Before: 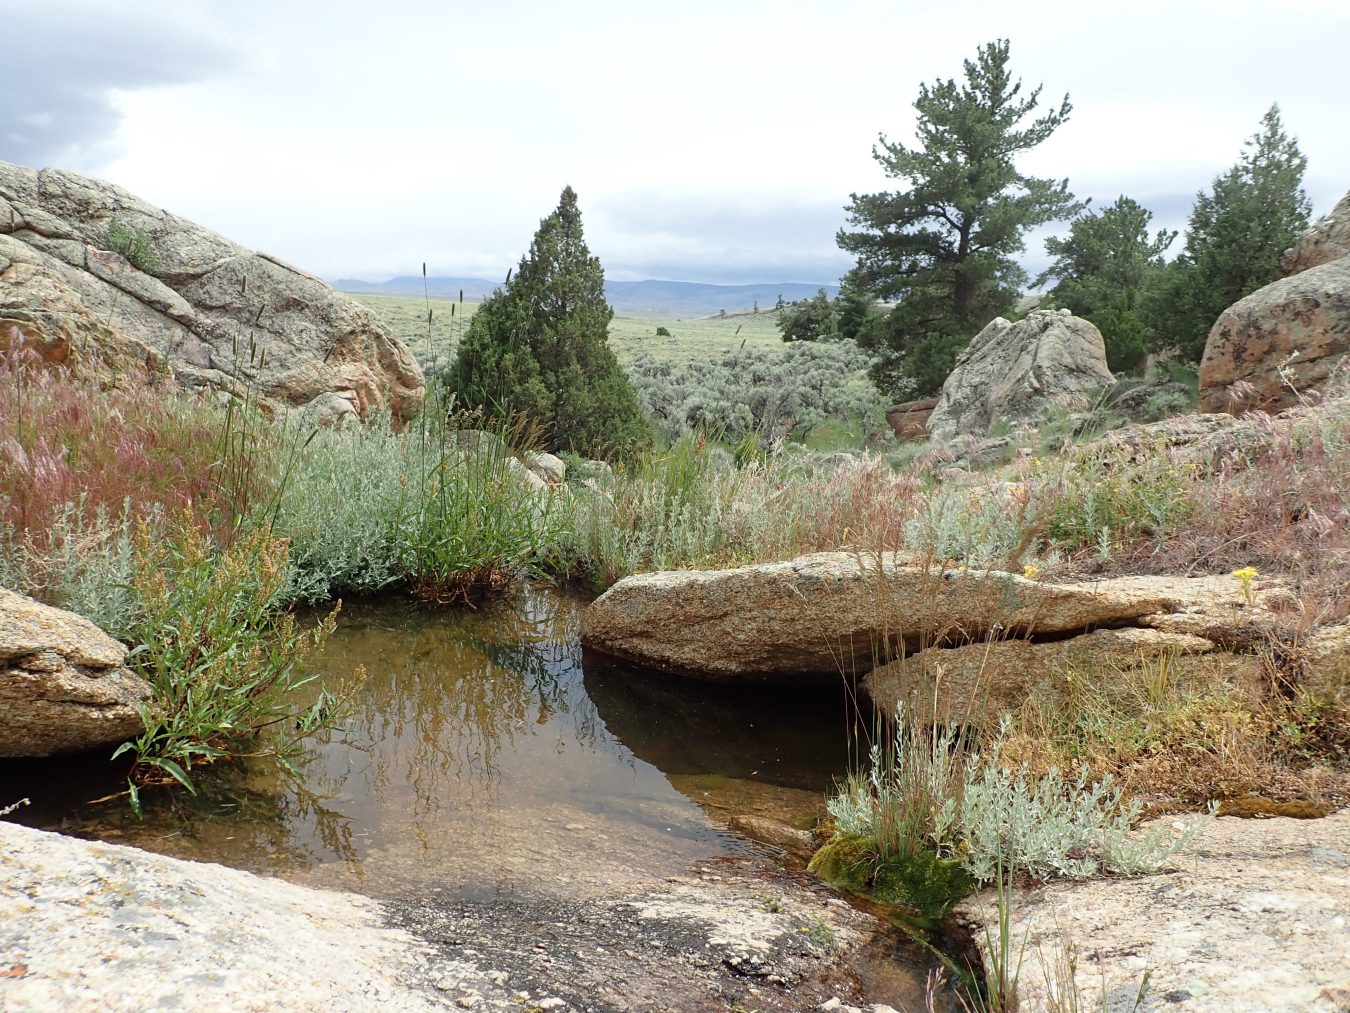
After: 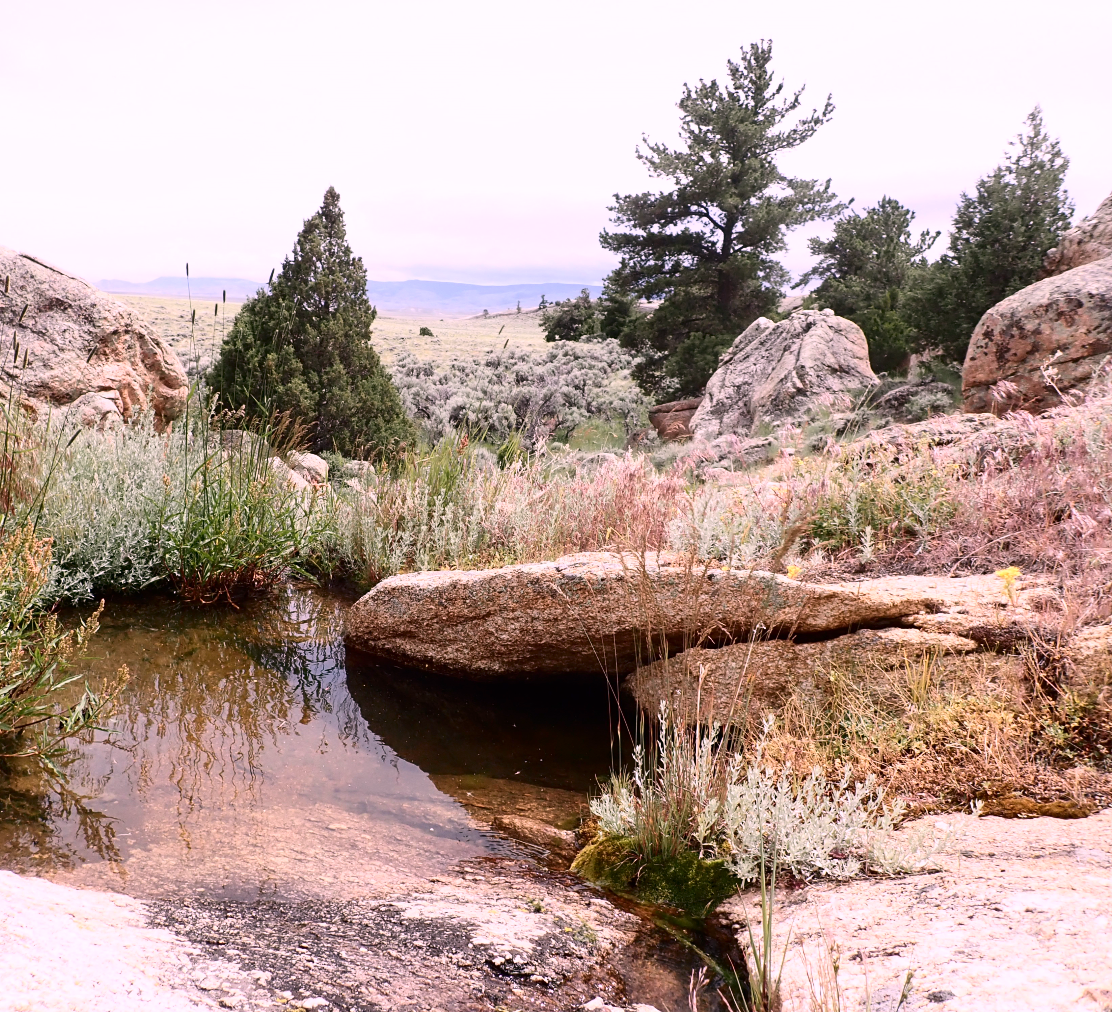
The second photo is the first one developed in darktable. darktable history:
crop: left 17.582%, bottom 0.031%
contrast brightness saturation: contrast 0.28
white balance: red 1.188, blue 1.11
